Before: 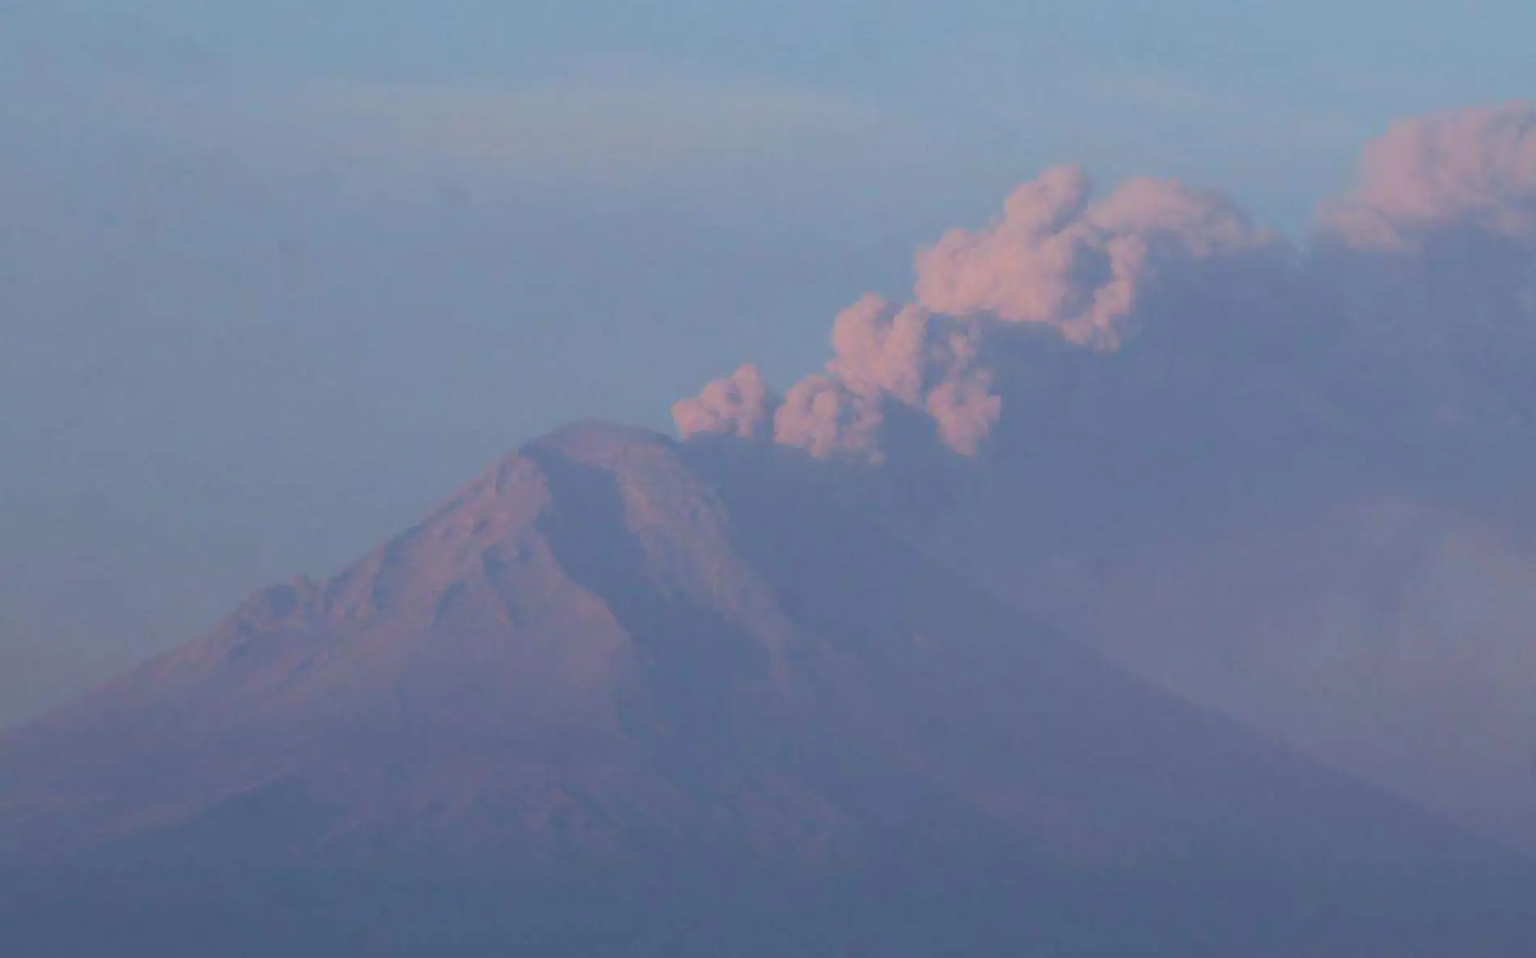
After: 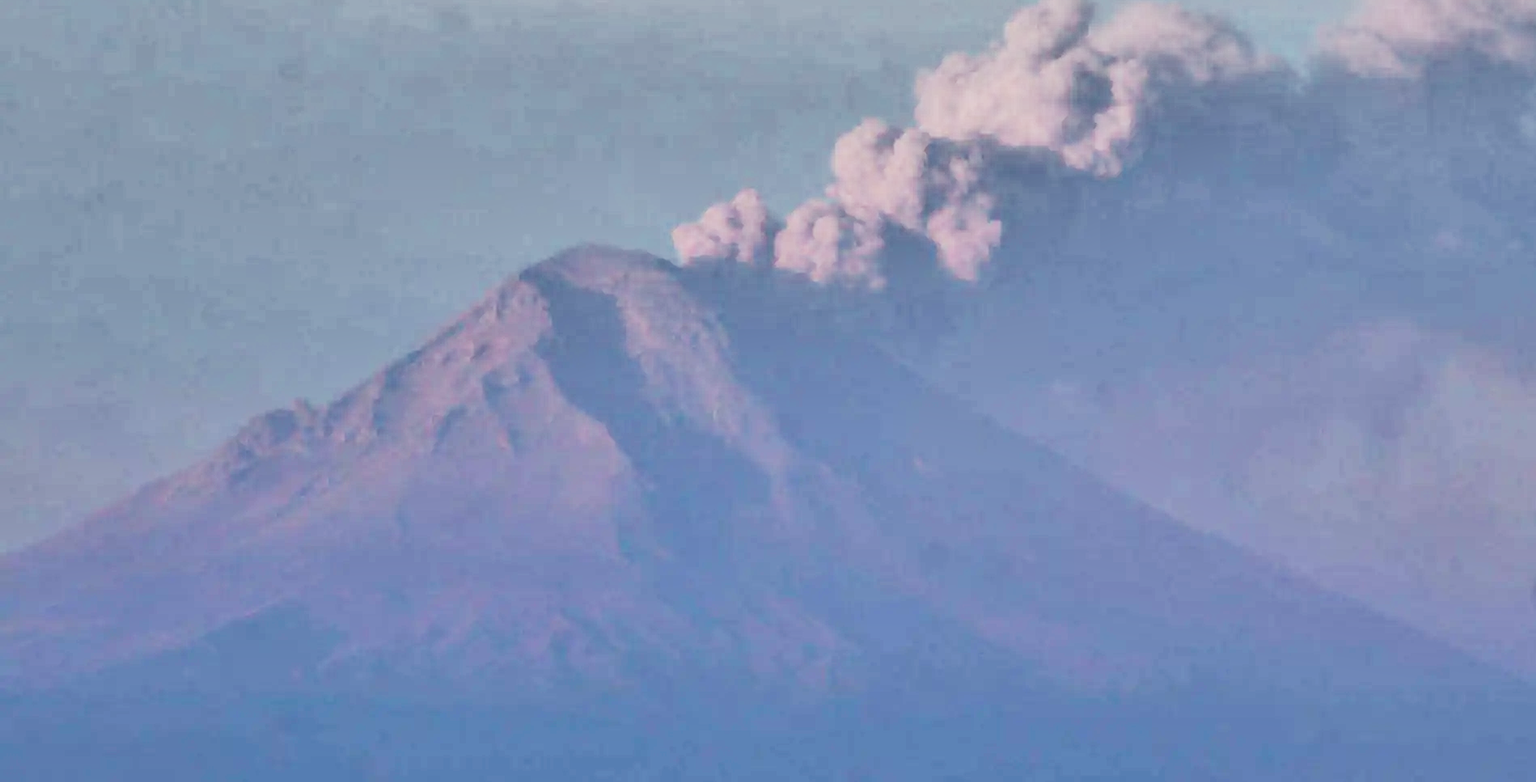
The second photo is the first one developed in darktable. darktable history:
base curve: curves: ch0 [(0, 0) (0.028, 0.03) (0.121, 0.232) (0.46, 0.748) (0.859, 0.968) (1, 1)], preserve colors none
shadows and highlights: radius 108.82, shadows 41.36, highlights -71.91, highlights color adjustment 0.362%, low approximation 0.01, soften with gaussian
crop and rotate: top 18.392%
contrast brightness saturation: brightness -0.253, saturation 0.203
exposure: exposure 0.752 EV, compensate highlight preservation false
